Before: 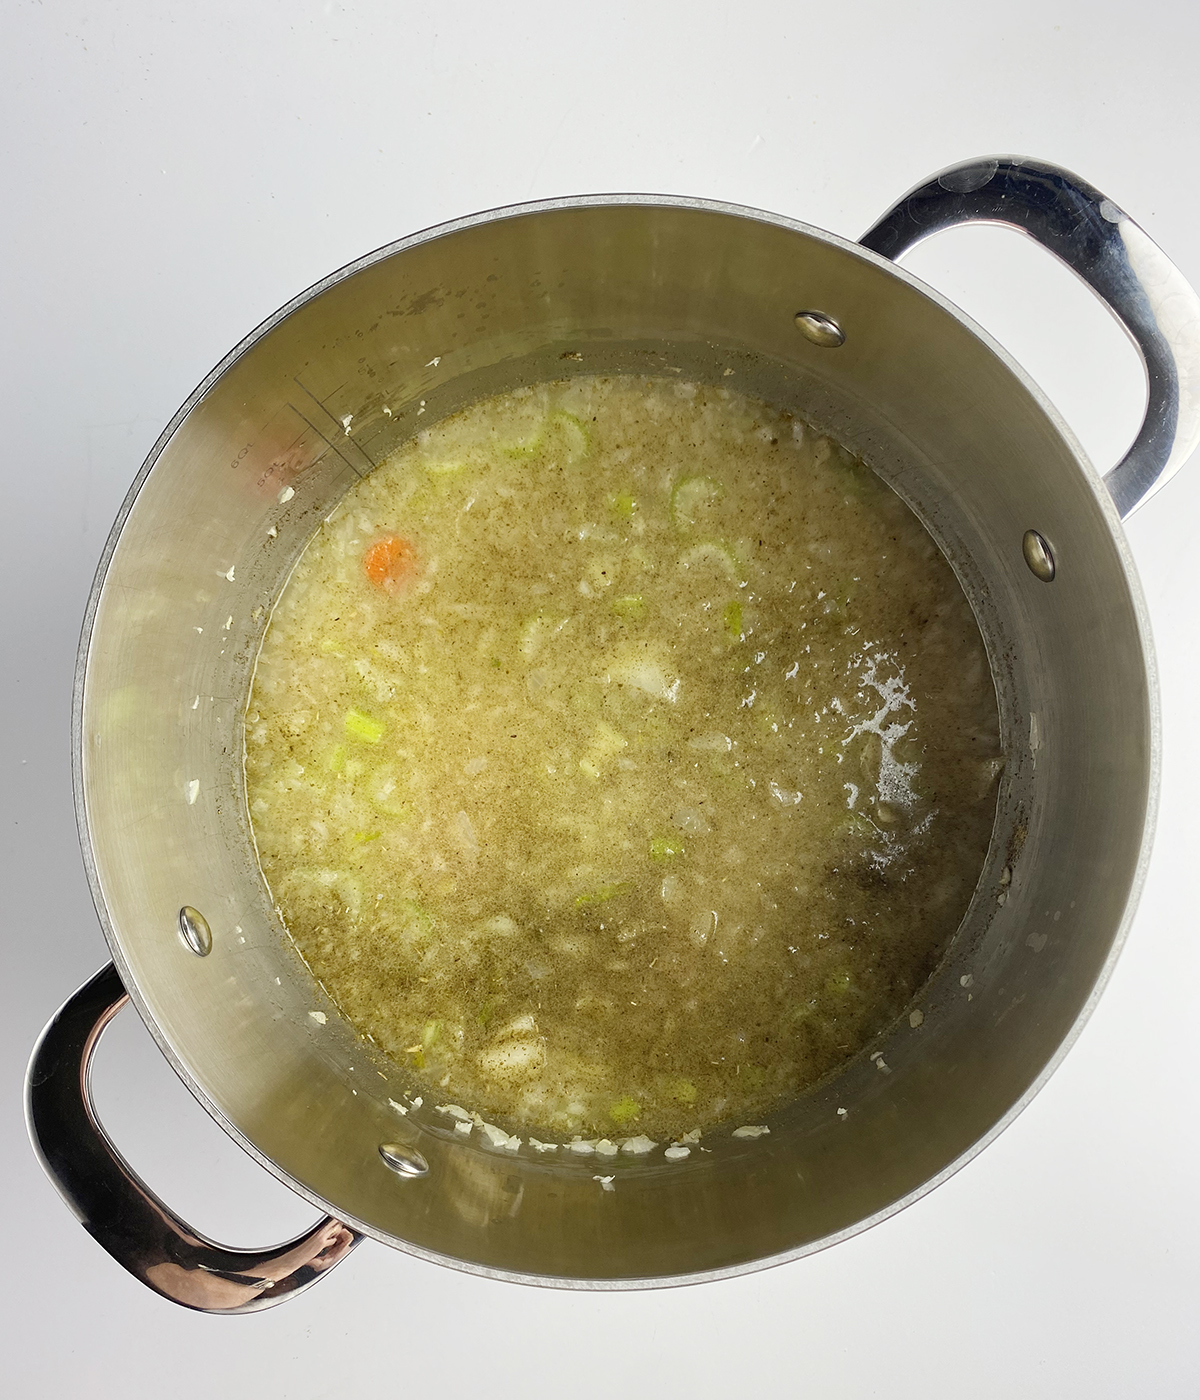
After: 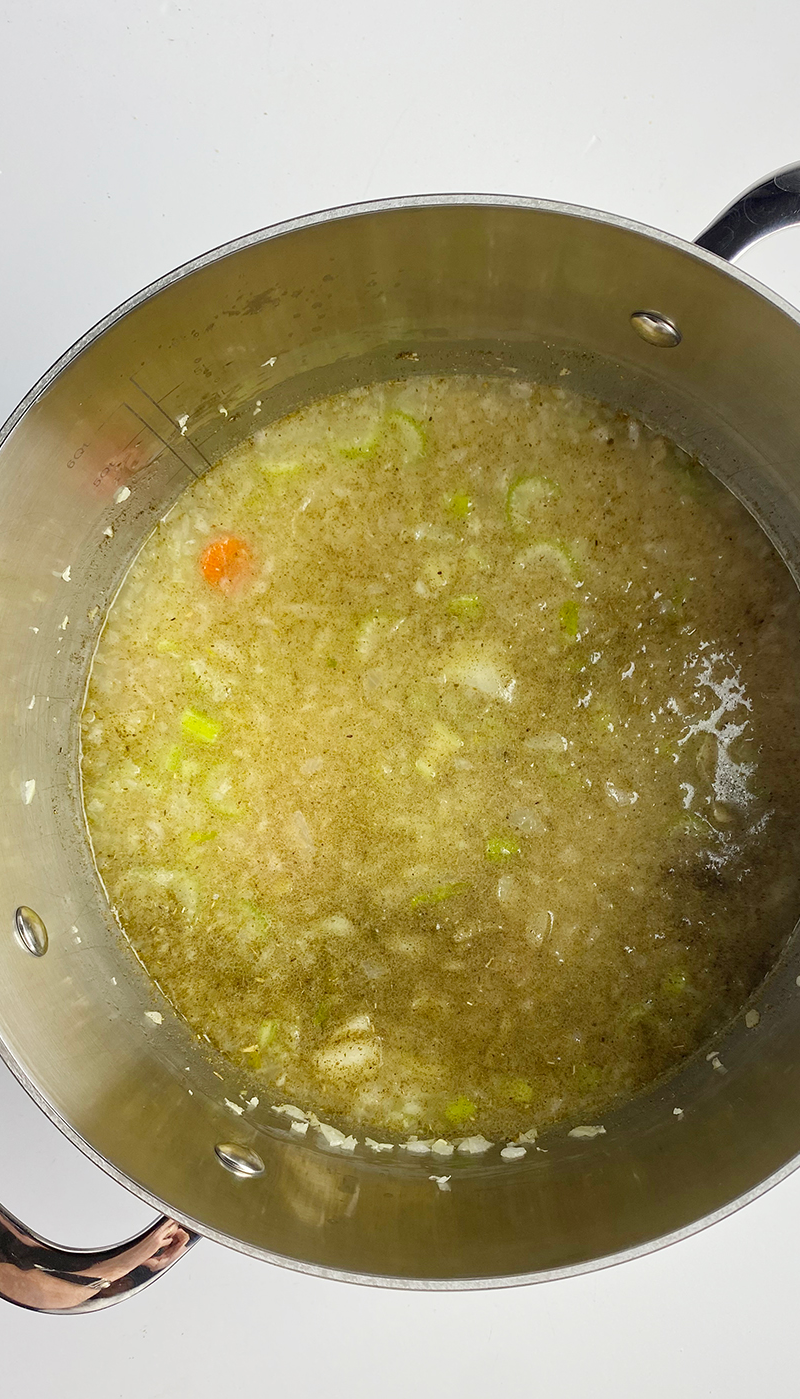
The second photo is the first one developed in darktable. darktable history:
crop and rotate: left 13.715%, right 19.601%
